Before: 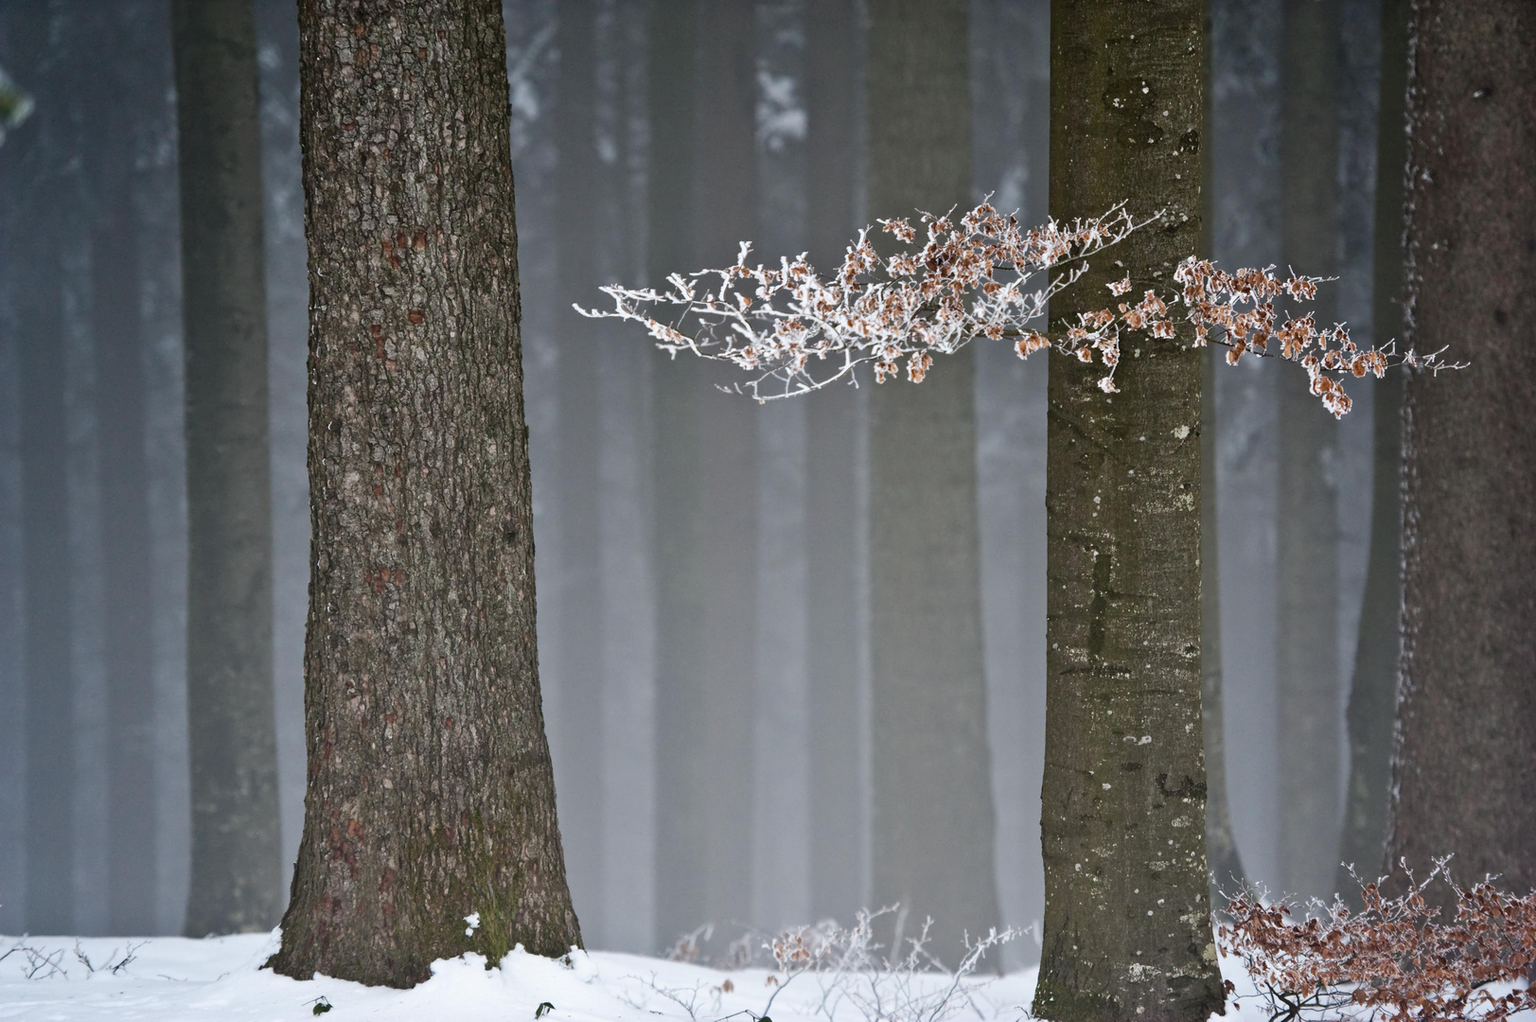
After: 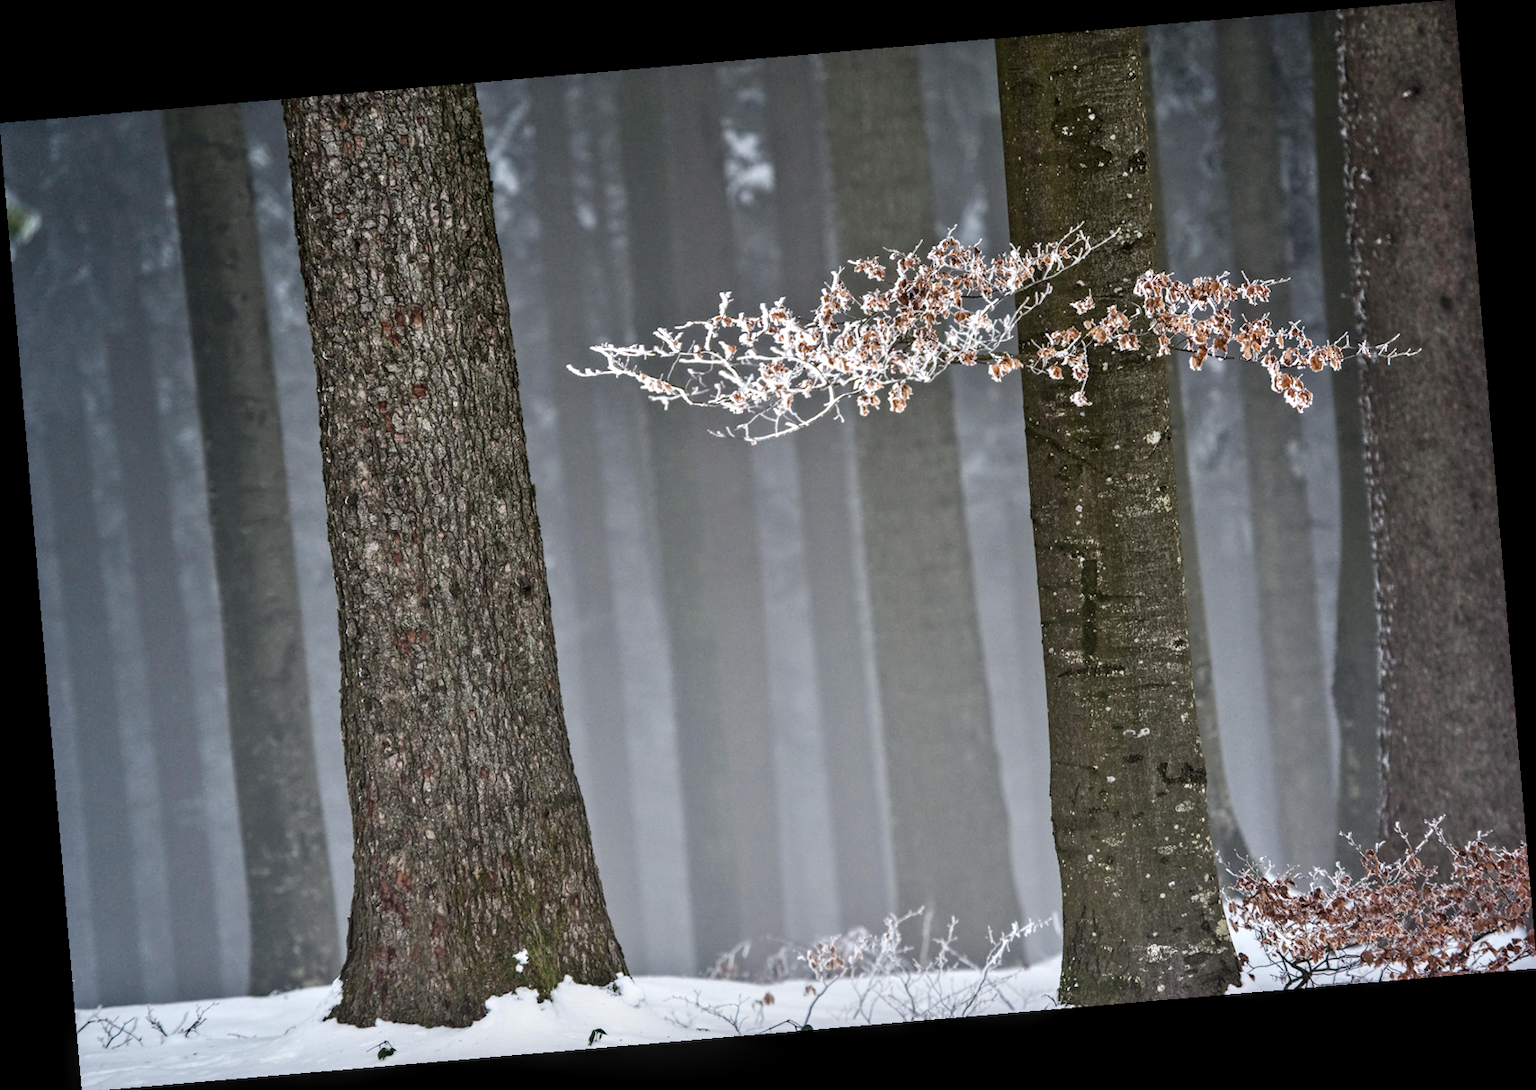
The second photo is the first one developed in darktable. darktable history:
local contrast: detail 150%
rotate and perspective: rotation -4.86°, automatic cropping off
